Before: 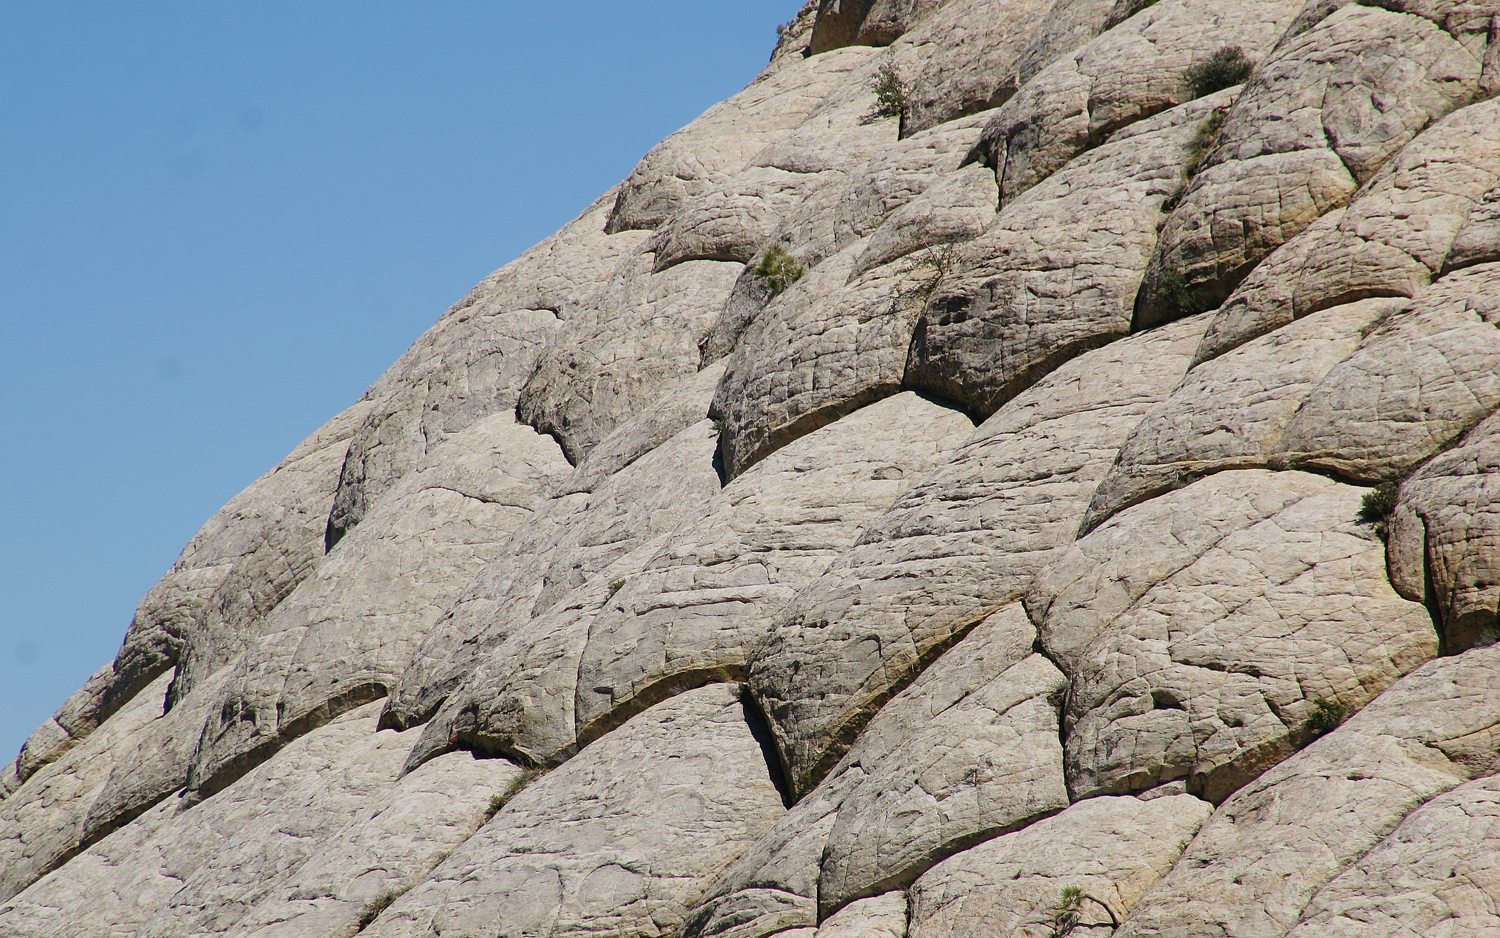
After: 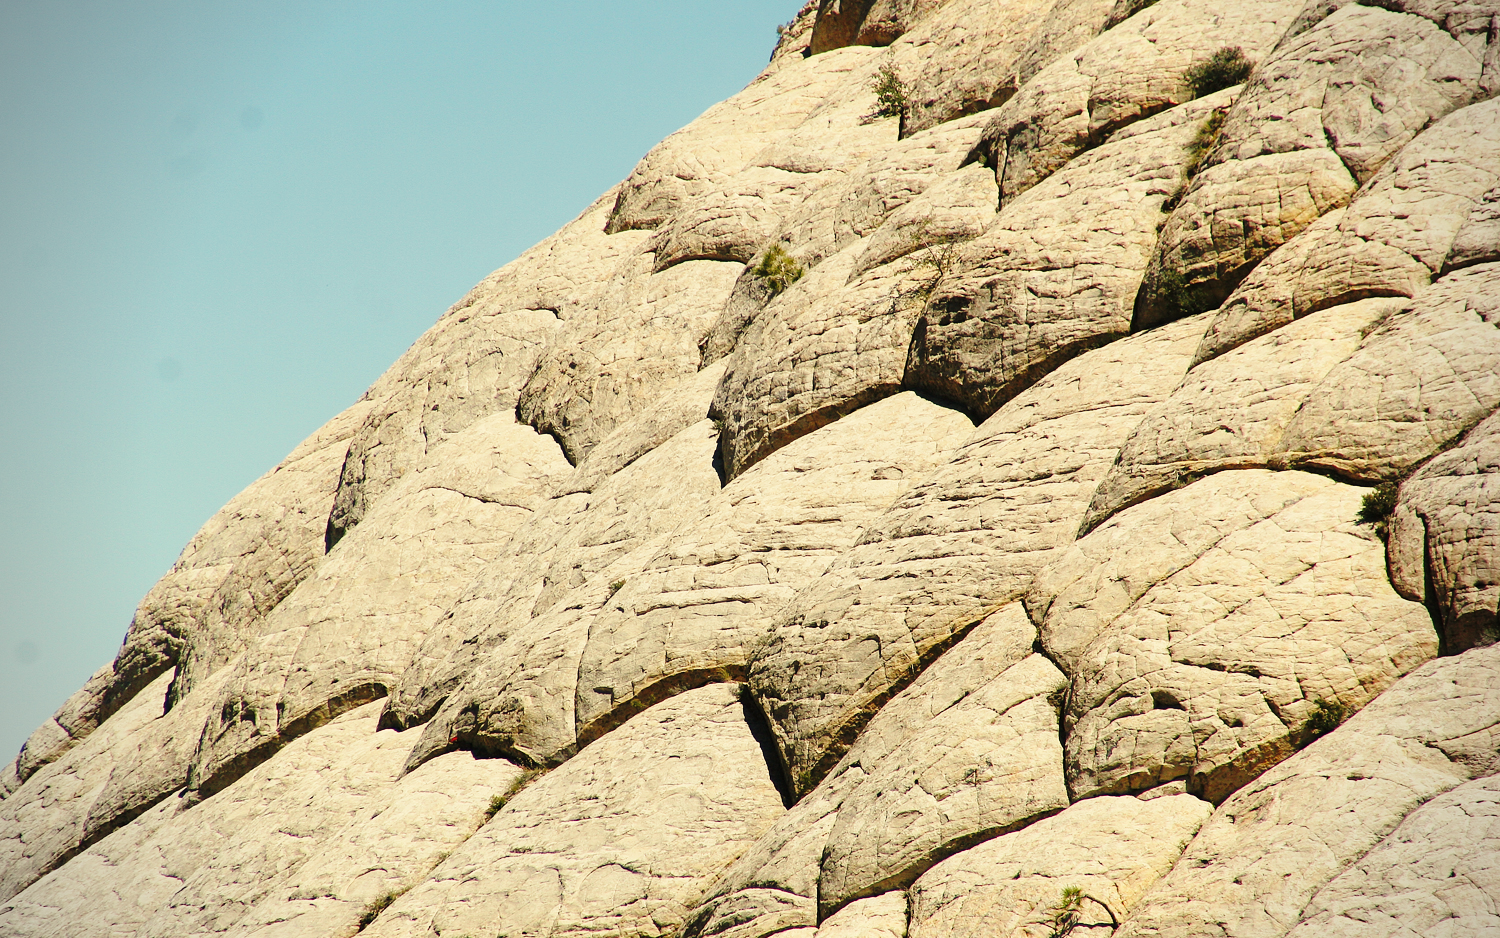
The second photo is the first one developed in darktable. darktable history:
white balance: red 1.08, blue 0.791
vignetting: on, module defaults
base curve: curves: ch0 [(0, 0) (0.028, 0.03) (0.121, 0.232) (0.46, 0.748) (0.859, 0.968) (1, 1)], preserve colors none
